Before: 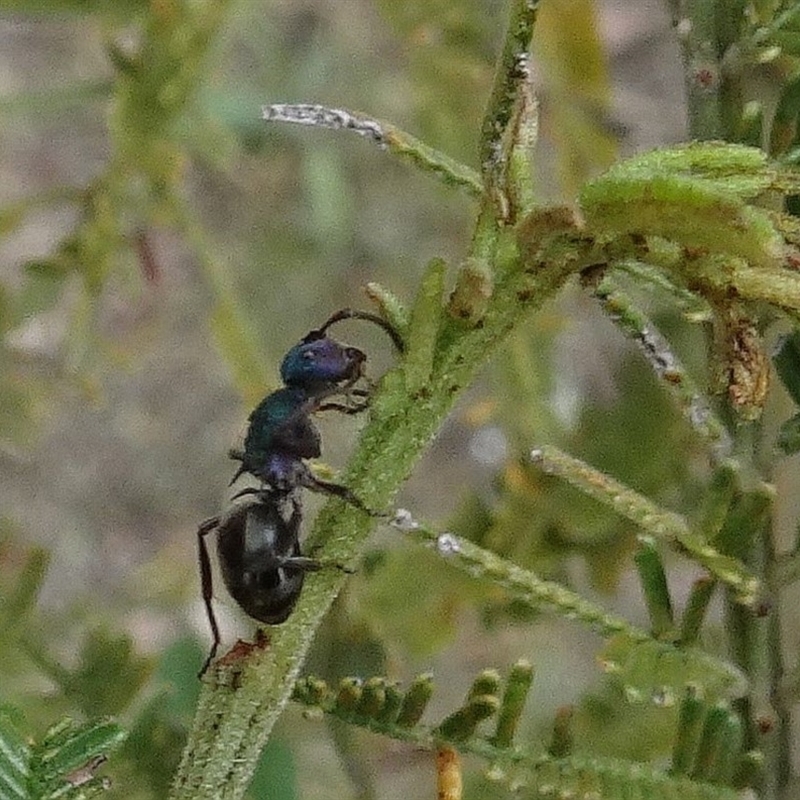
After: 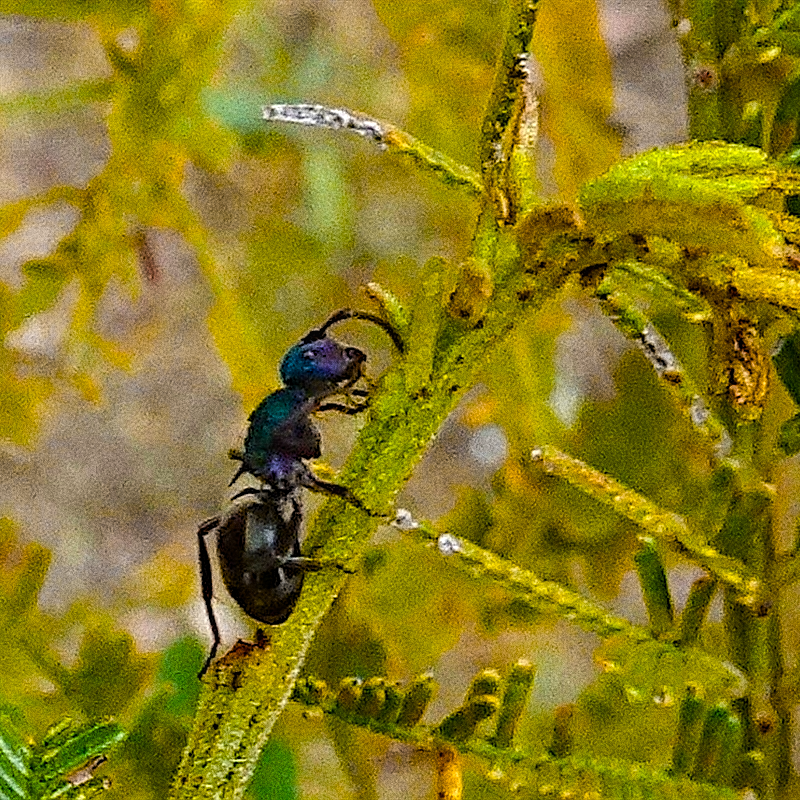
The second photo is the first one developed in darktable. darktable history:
contrast equalizer: y [[0.439, 0.44, 0.442, 0.457, 0.493, 0.498], [0.5 ×6], [0.5 ×6], [0 ×6], [0 ×6]], mix 0.59
diffuse or sharpen "sharpen demosaicing: AA filter": edge sensitivity 1, 1st order anisotropy 100%, 2nd order anisotropy 100%, 3rd order anisotropy 100%, 4th order anisotropy 100%, 1st order speed -25%, 2nd order speed -25%, 3rd order speed -25%, 4th order speed -25%
diffuse or sharpen "diffusion": radius span 77, 1st order speed 50%, 2nd order speed 50%, 3rd order speed 50%, 4th order speed 50% | blend: blend mode normal, opacity 25%; mask: uniform (no mask)
grain "silver grain": coarseness 0.09 ISO, strength 40%
color equalizer "oranges": saturation › yellow 1.16, hue › yellow -16.58, brightness › yellow 1.15, node placement -13°
color equalizer "blues": saturation › blue 1.15, hue › blue -12.68, brightness › blue 0.872, node placement 6°
color balance rgb: global offset › luminance -0.37%, perceptual saturation grading › highlights -17.77%, perceptual saturation grading › mid-tones 33.1%, perceptual saturation grading › shadows 50.52%, perceptual brilliance grading › highlights 20%, perceptual brilliance grading › mid-tones 20%, perceptual brilliance grading › shadows -20%, global vibrance 50%
